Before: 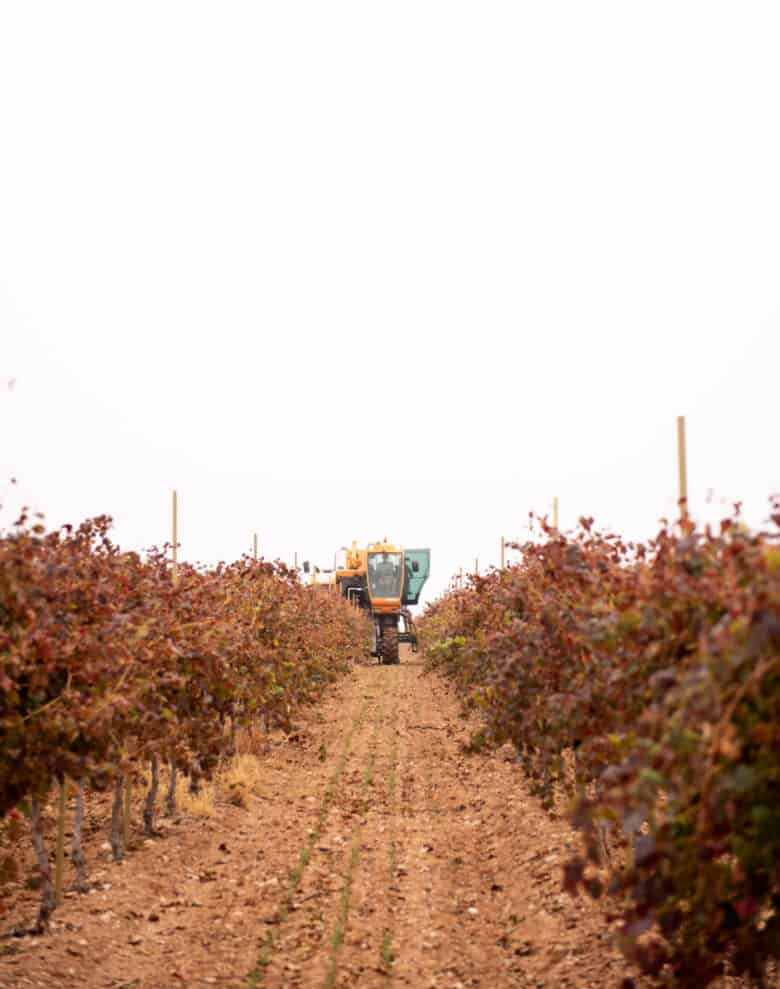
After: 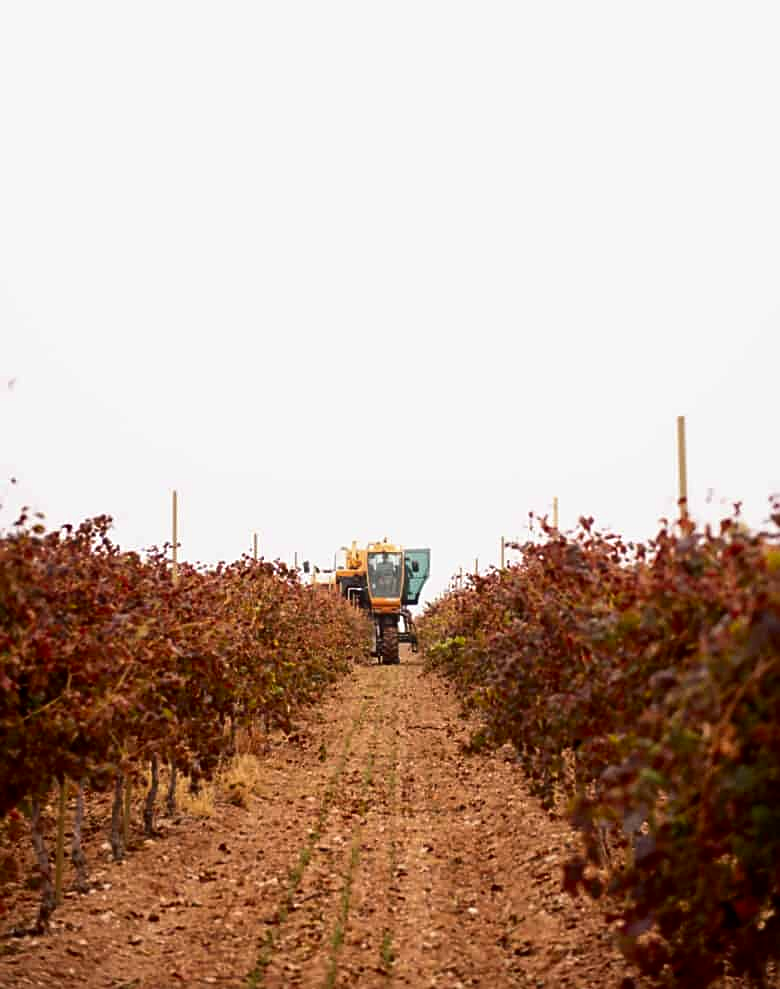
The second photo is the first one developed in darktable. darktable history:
sharpen: on, module defaults
contrast brightness saturation: contrast 0.07, brightness -0.14, saturation 0.11
exposure: exposure -0.064 EV, compensate highlight preservation false
